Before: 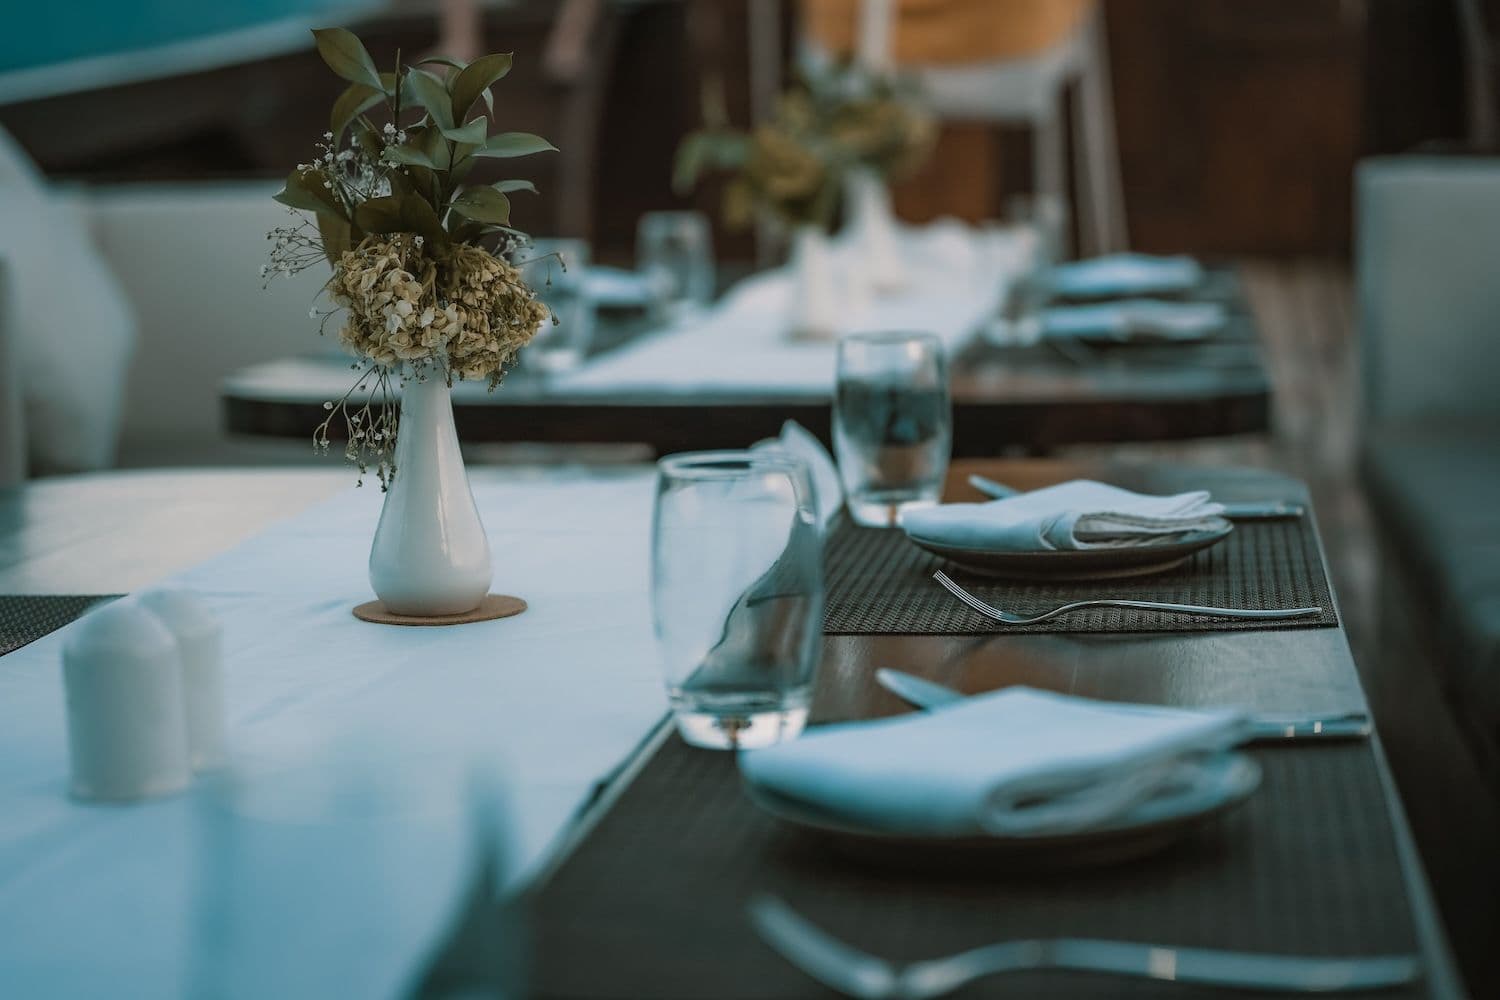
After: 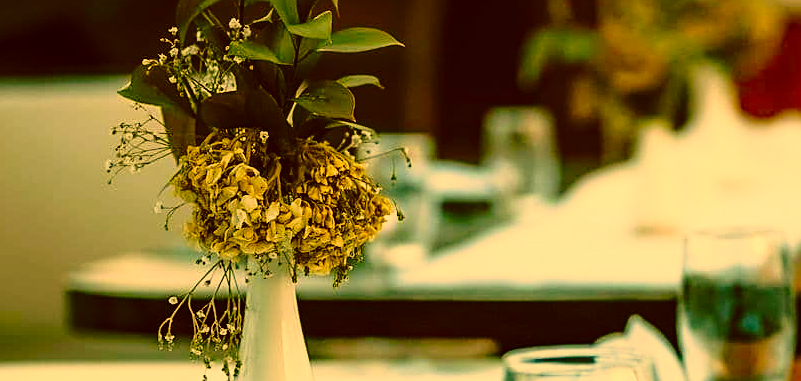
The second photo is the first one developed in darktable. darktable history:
tone equalizer: -8 EV -0.393 EV, -7 EV -0.417 EV, -6 EV -0.341 EV, -5 EV -0.244 EV, -3 EV 0.255 EV, -2 EV 0.349 EV, -1 EV 0.374 EV, +0 EV 0.421 EV
crop: left 10.377%, top 10.543%, right 36.2%, bottom 51.315%
color correction: highlights a* 10.63, highlights b* 29.87, shadows a* 2.71, shadows b* 18.04, saturation 1.73
sharpen: on, module defaults
contrast brightness saturation: brightness -0.095
base curve: curves: ch0 [(0, 0) (0.028, 0.03) (0.121, 0.232) (0.46, 0.748) (0.859, 0.968) (1, 1)], preserve colors none
